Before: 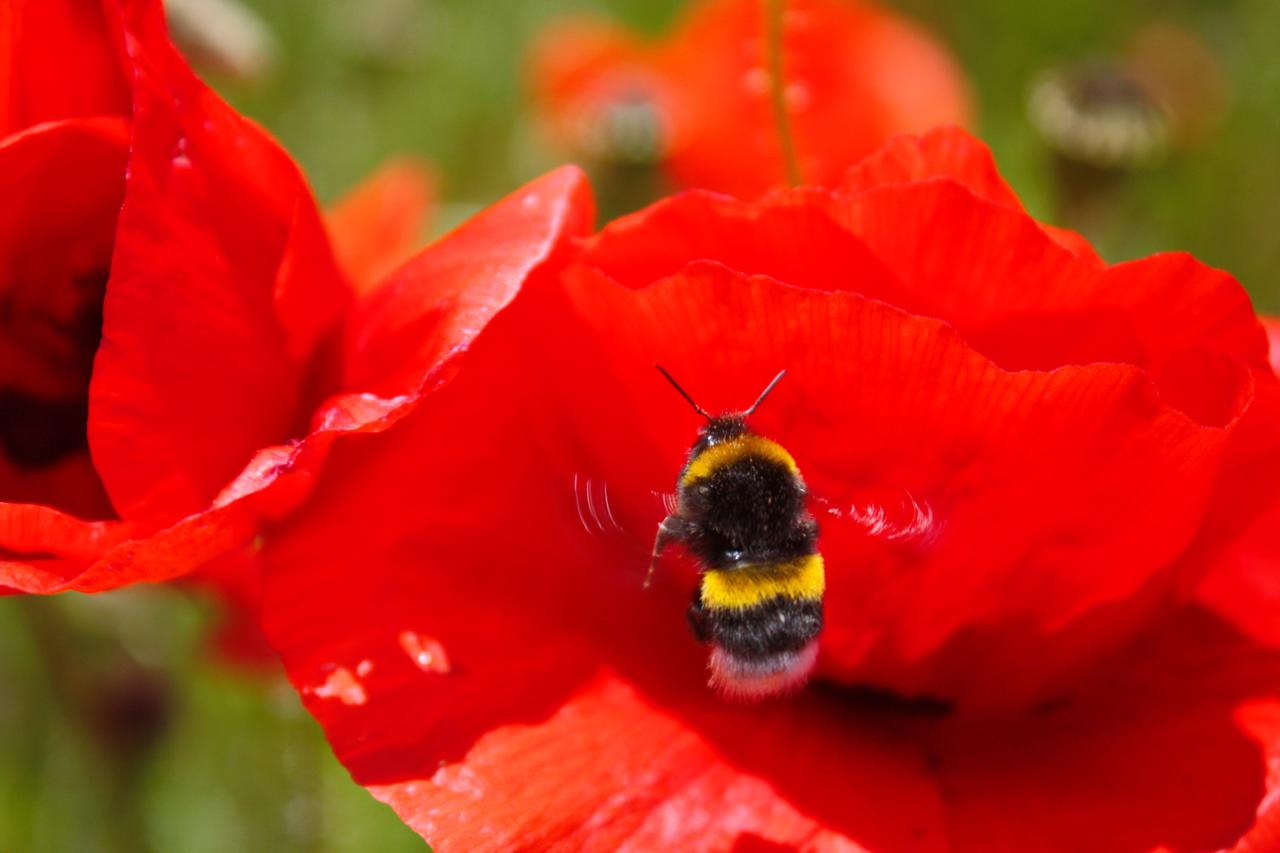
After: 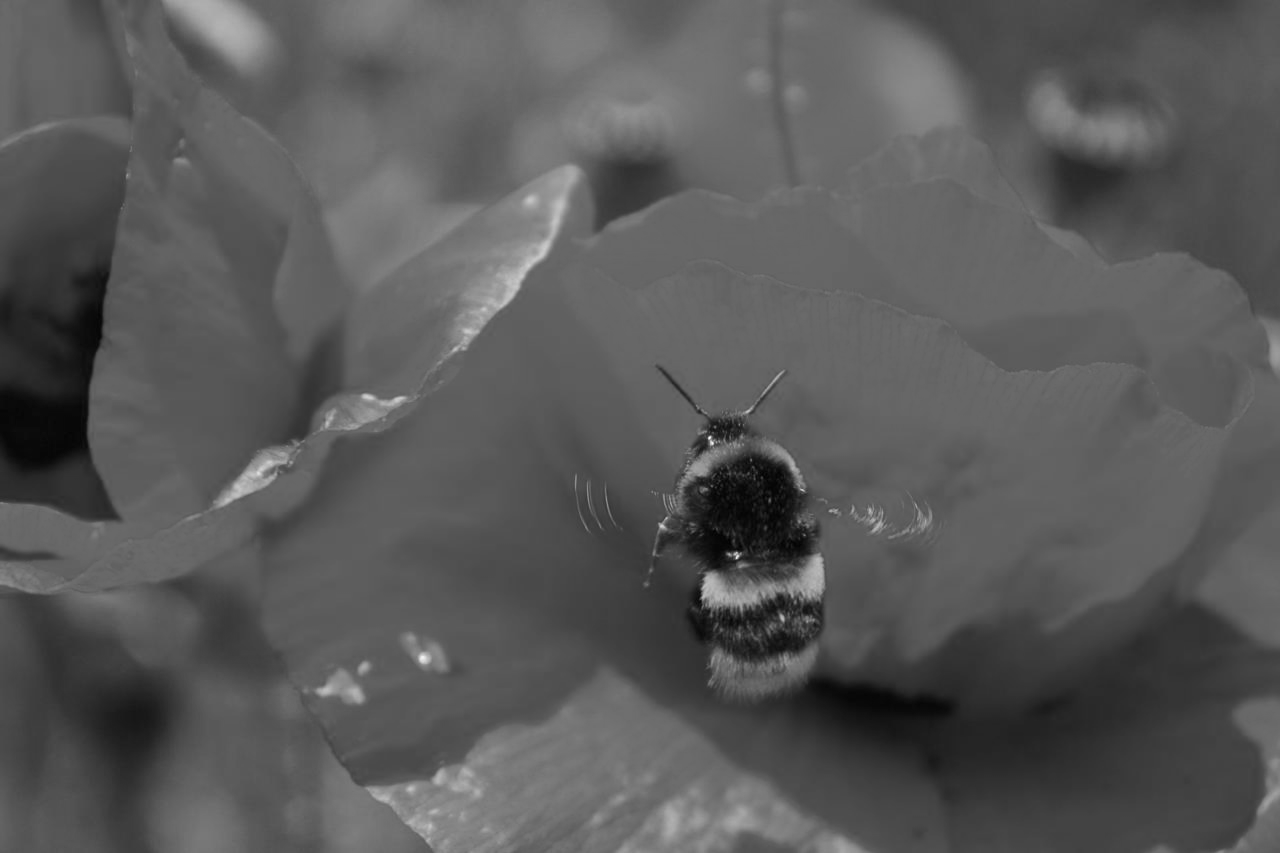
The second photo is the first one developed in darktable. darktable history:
color calibration: output gray [0.18, 0.41, 0.41, 0], illuminant as shot in camera, x 0.358, y 0.373, temperature 4628.91 K
